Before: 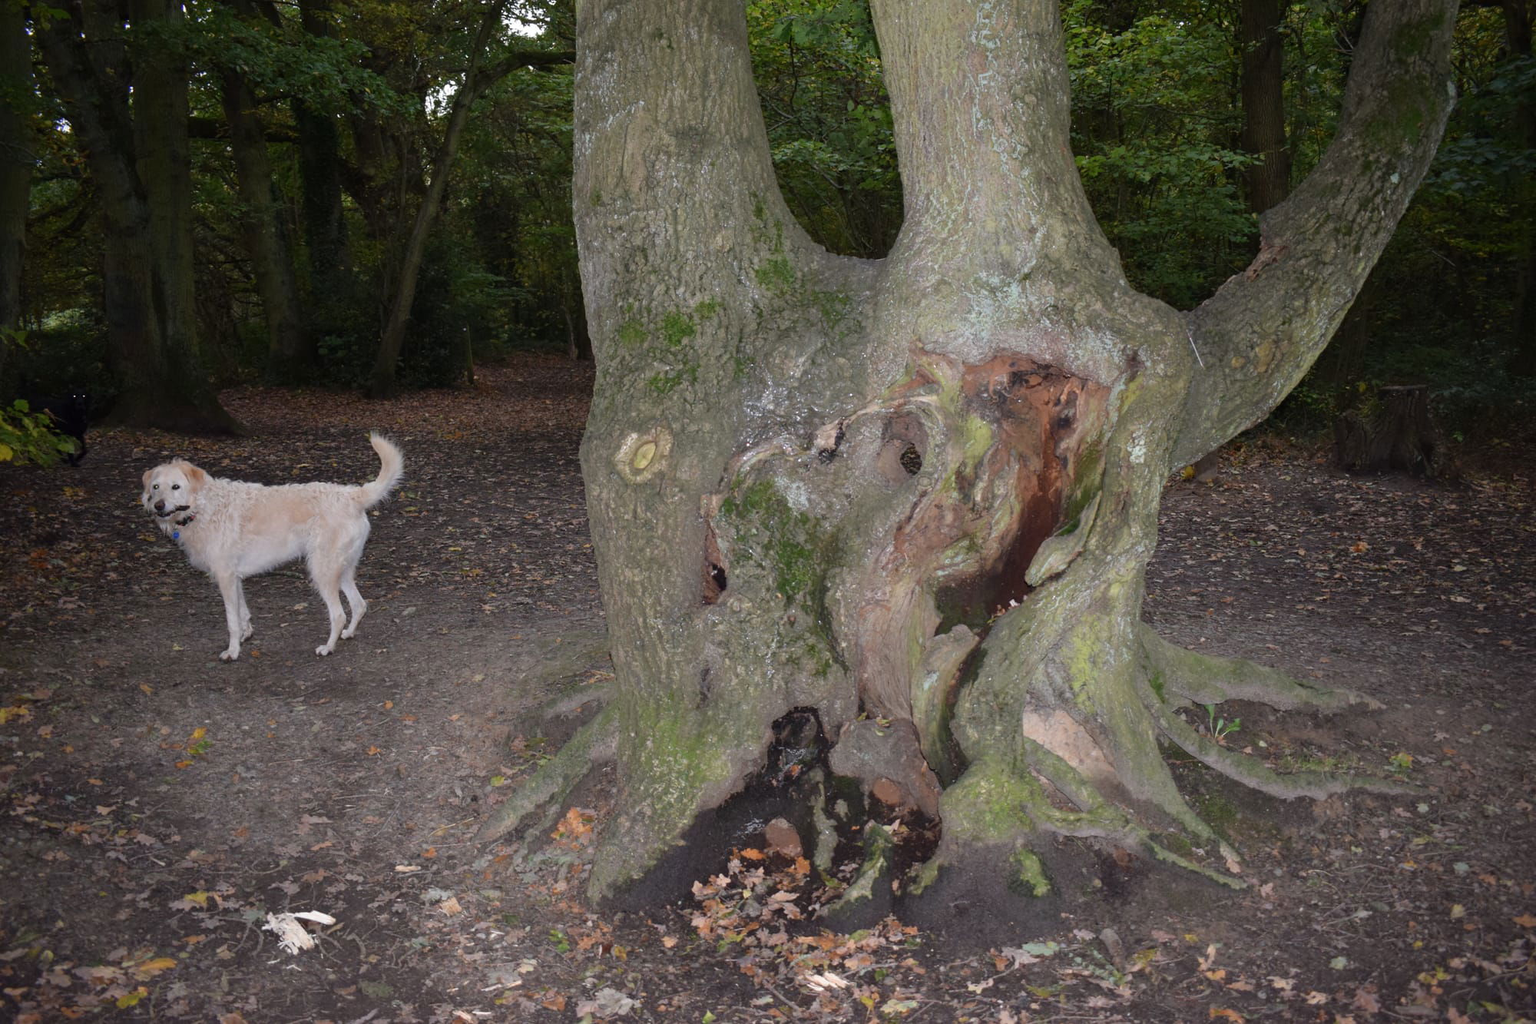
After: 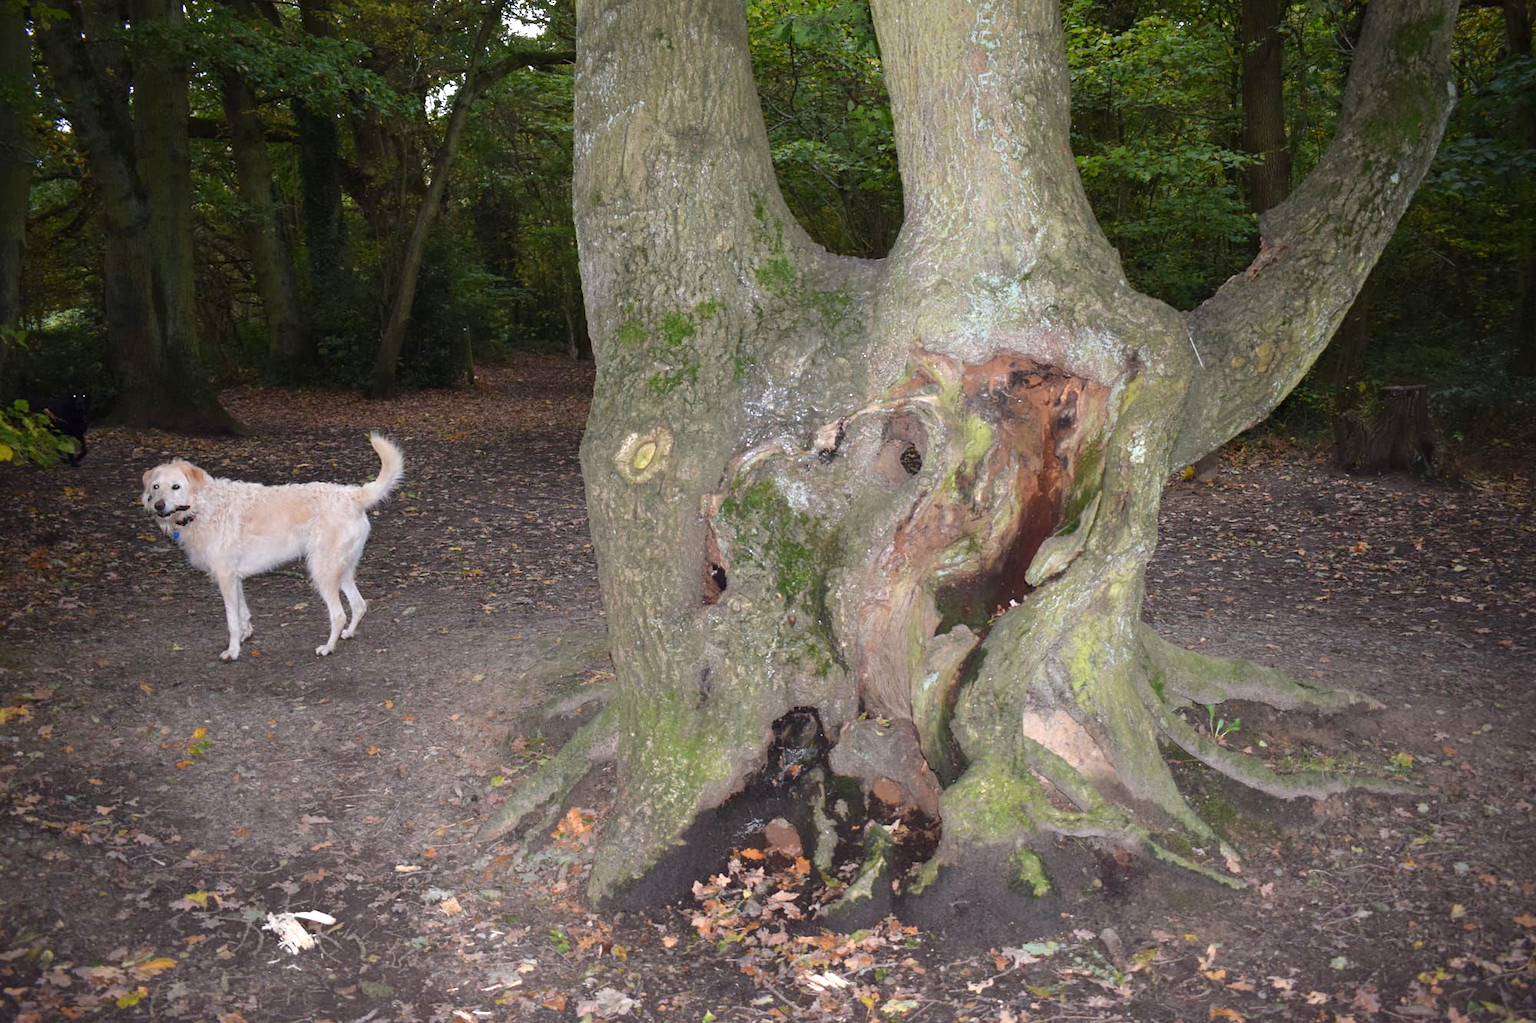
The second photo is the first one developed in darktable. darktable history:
exposure: exposure 0.584 EV, compensate highlight preservation false
color balance rgb: perceptual saturation grading › global saturation -0.609%, global vibrance 20%
